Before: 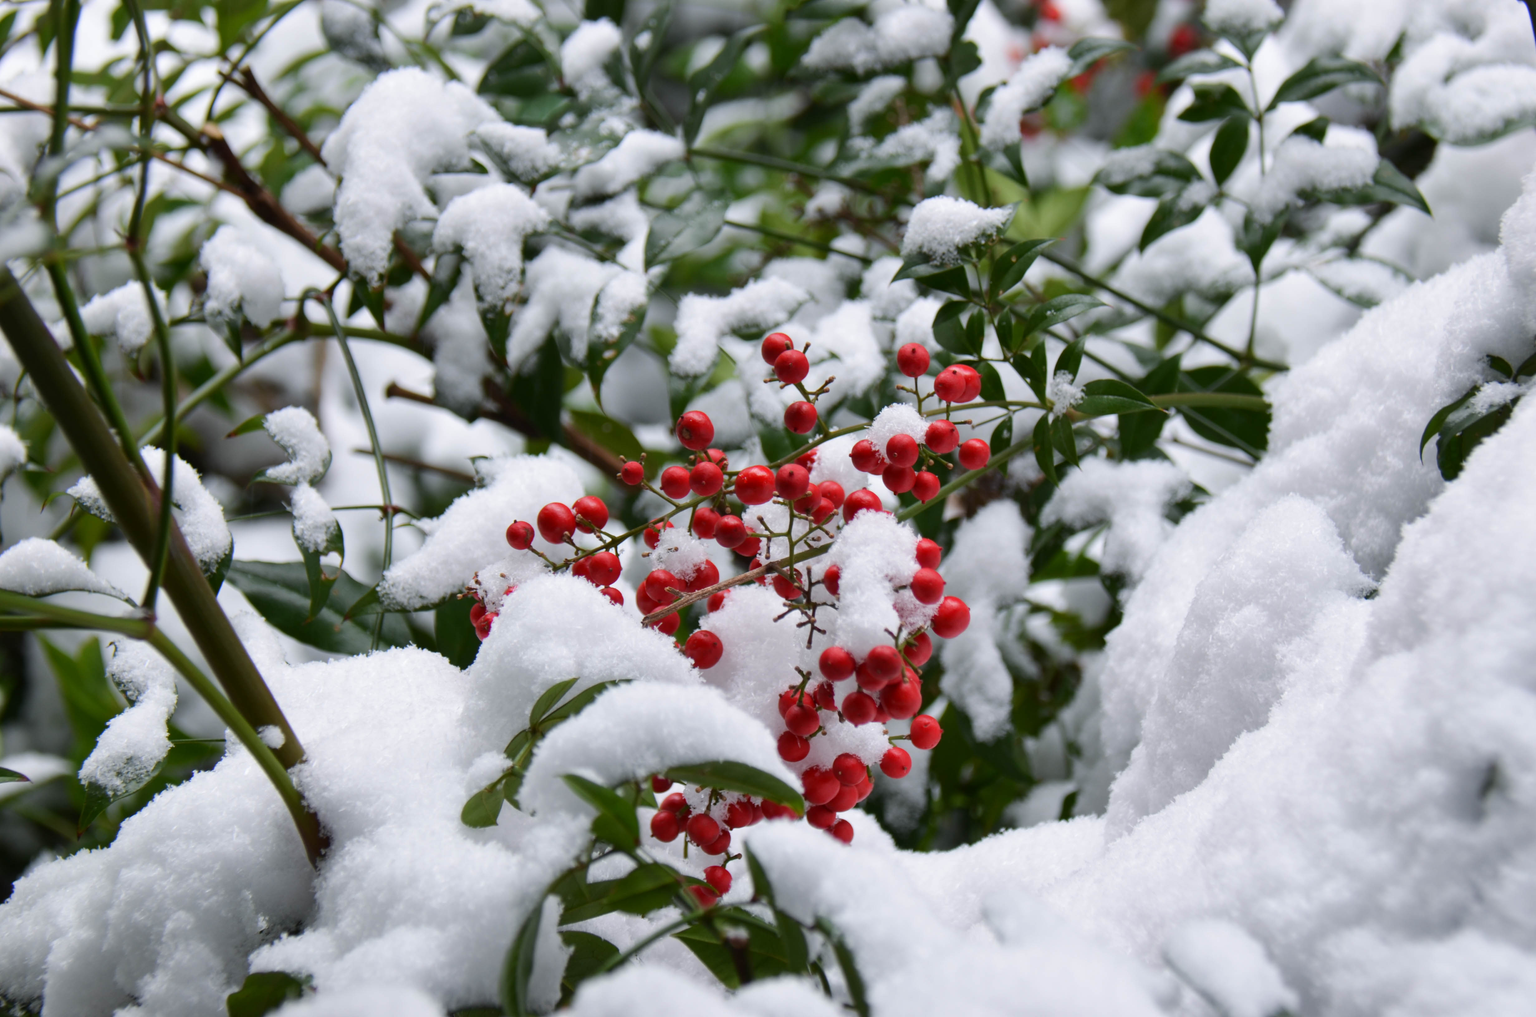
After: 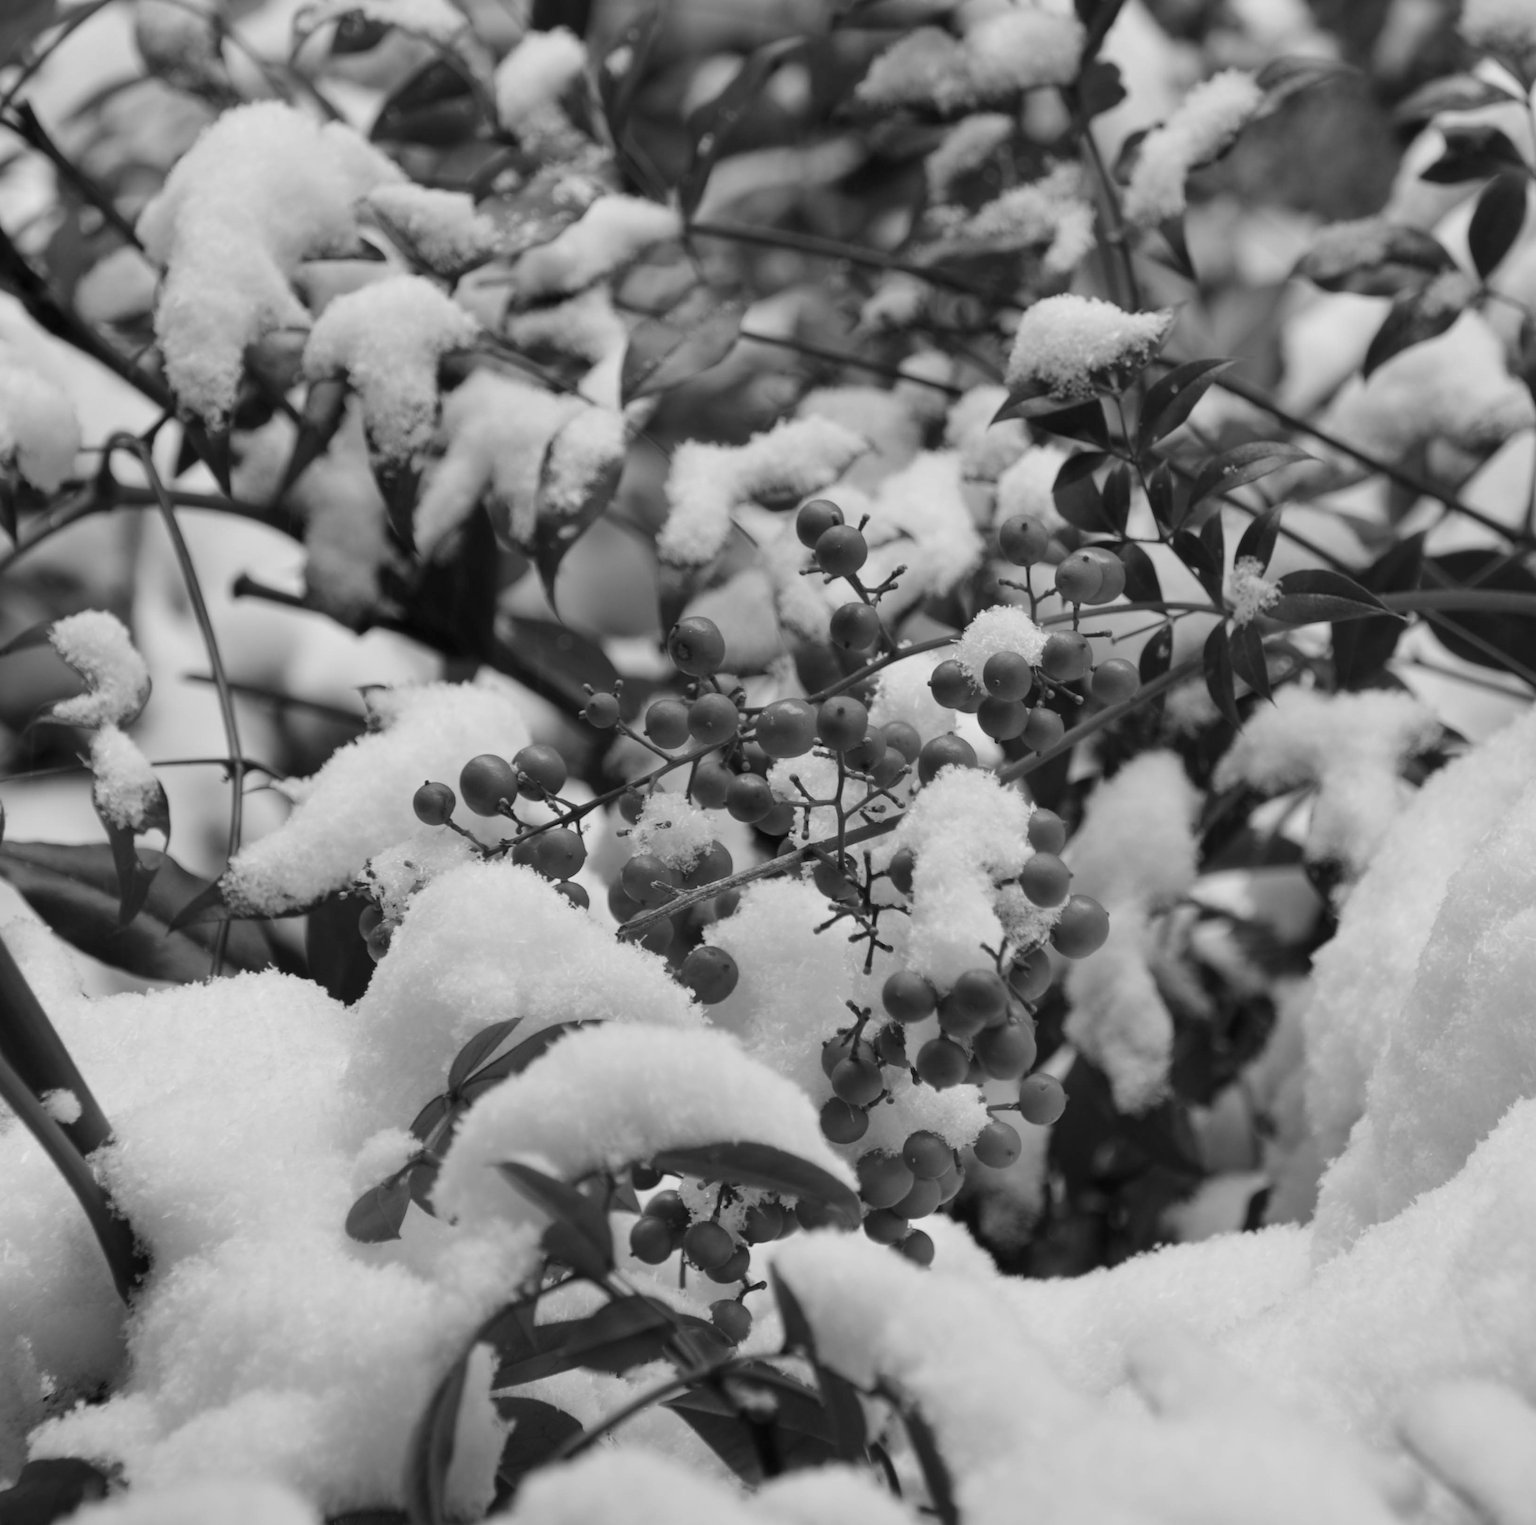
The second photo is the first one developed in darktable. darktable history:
monochrome: a 26.22, b 42.67, size 0.8
color balance: lift [0.998, 0.998, 1.001, 1.002], gamma [0.995, 1.025, 0.992, 0.975], gain [0.995, 1.02, 0.997, 0.98]
crop and rotate: left 15.055%, right 18.278%
tone equalizer: on, module defaults
